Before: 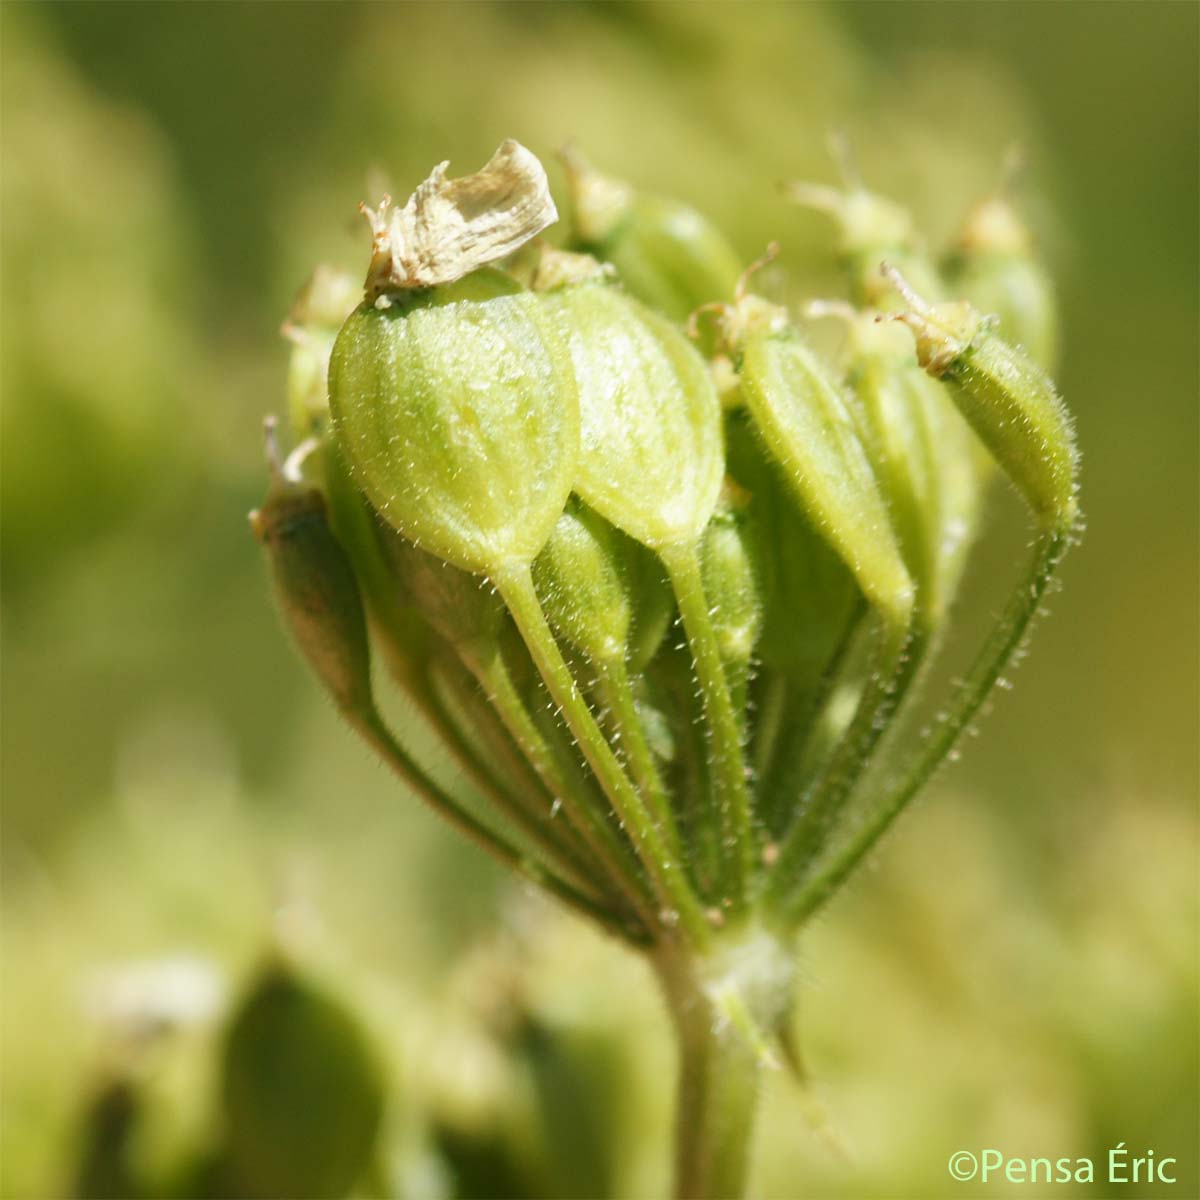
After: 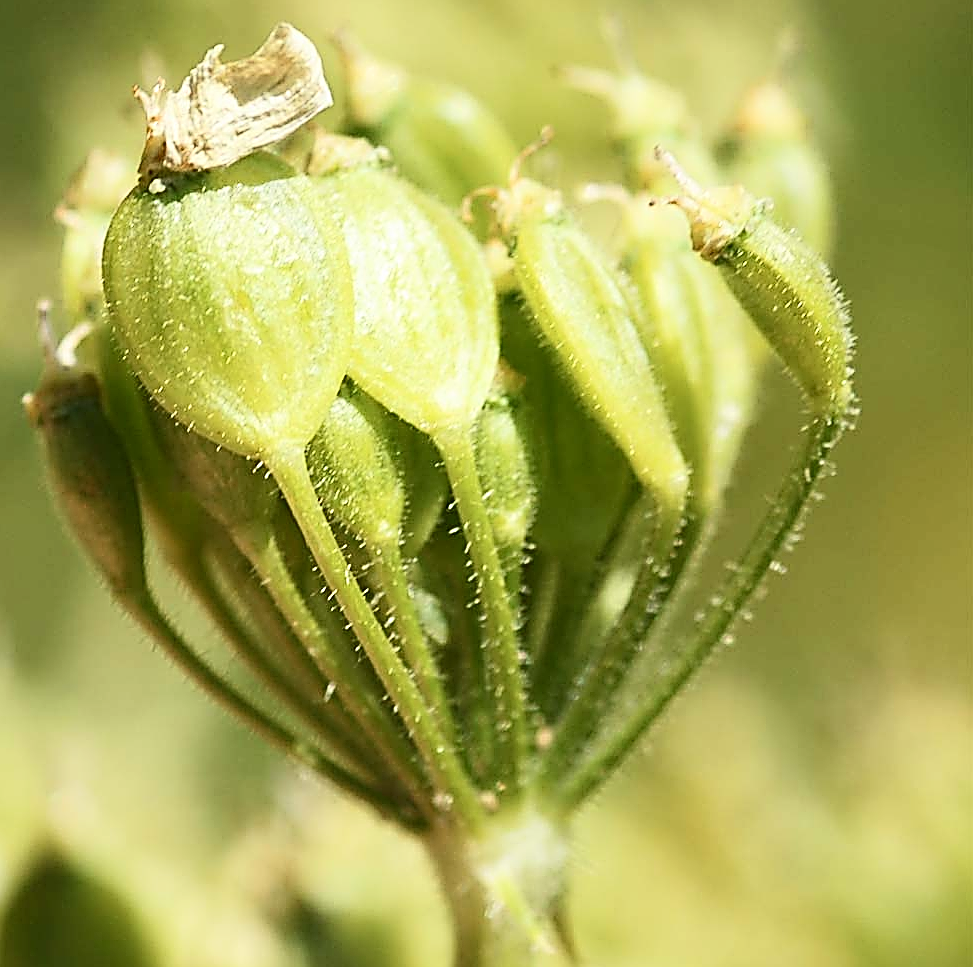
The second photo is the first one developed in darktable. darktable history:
crop: left 18.889%, top 9.718%, right 0%, bottom 9.648%
sharpen: amount 1.983
contrast brightness saturation: contrast 0.238, brightness 0.093
